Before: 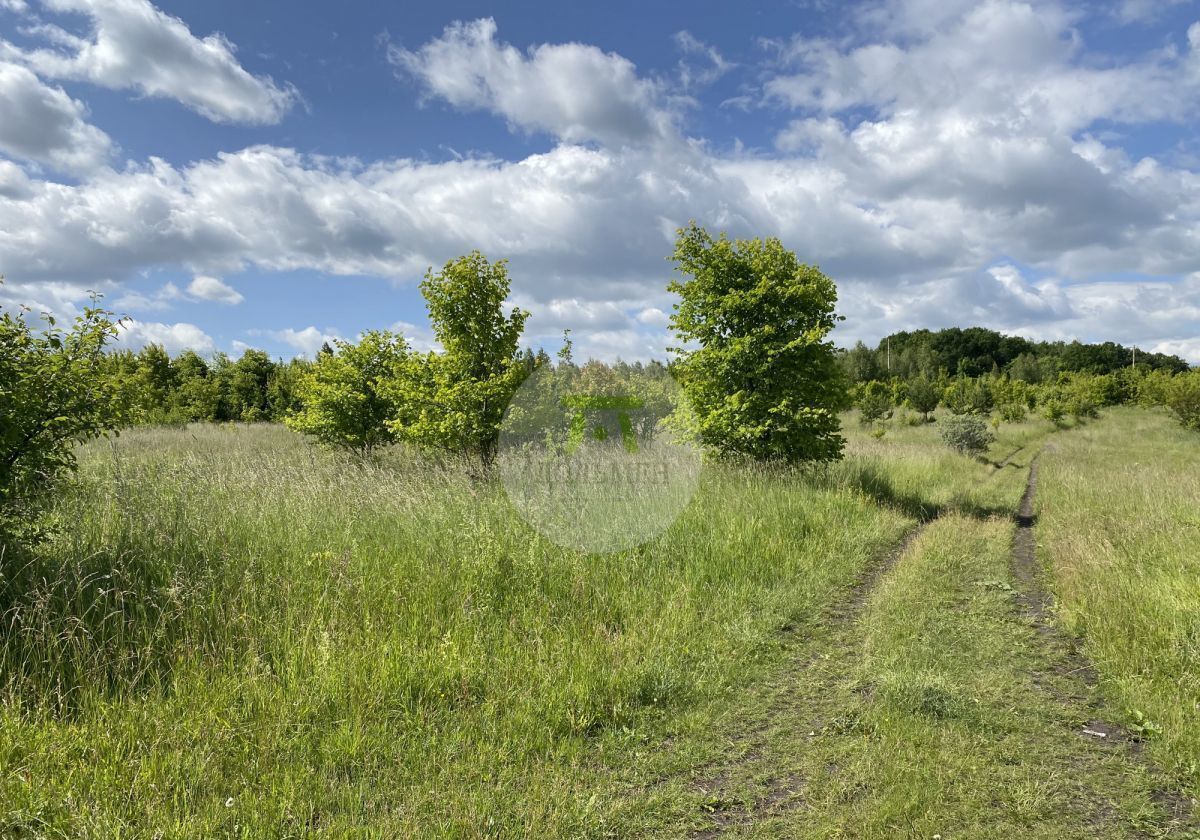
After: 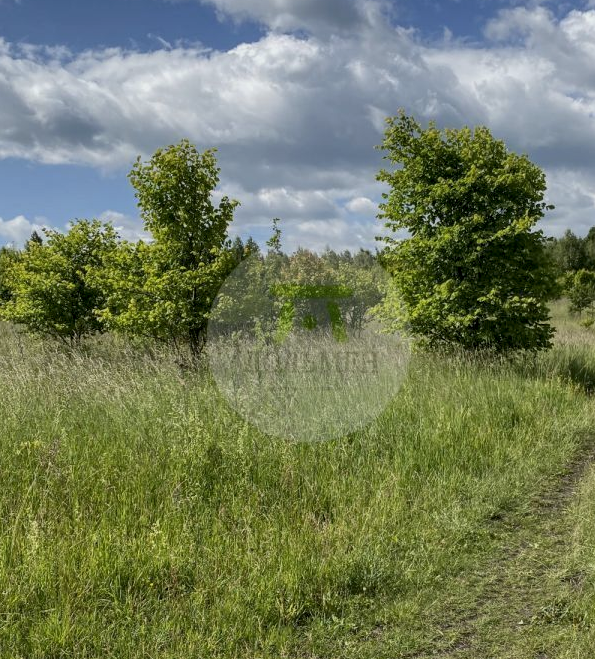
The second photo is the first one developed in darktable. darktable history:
exposure: exposure -0.438 EV, compensate highlight preservation false
local contrast: on, module defaults
crop and rotate: angle 0.017°, left 24.292%, top 13.242%, right 26.083%, bottom 8.155%
